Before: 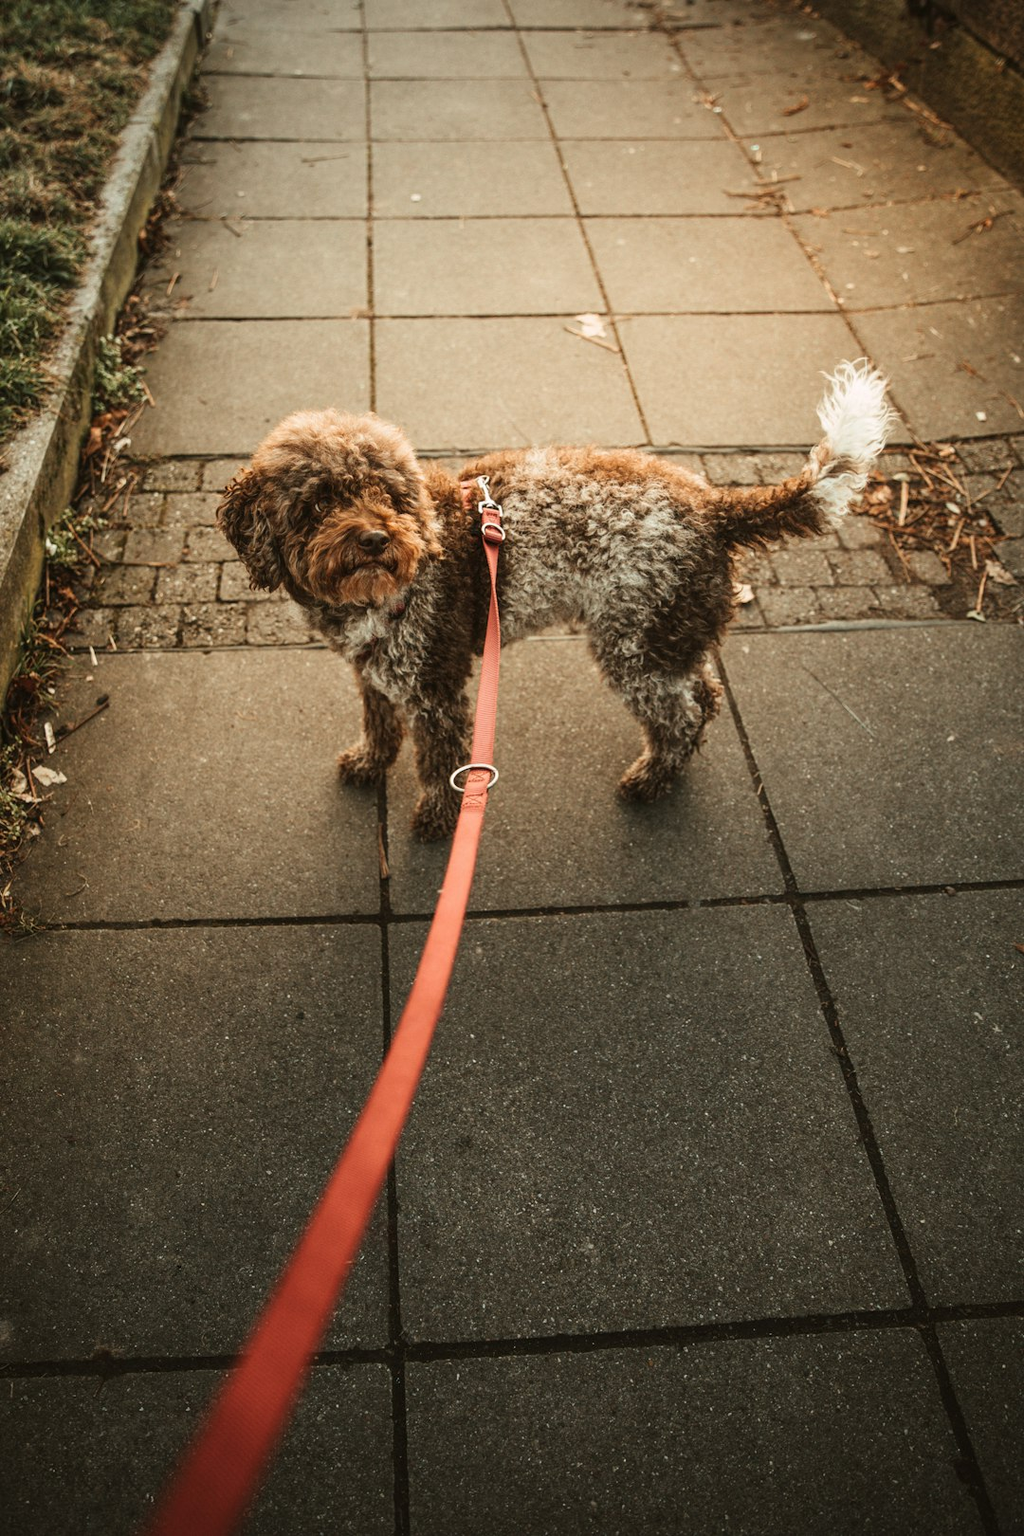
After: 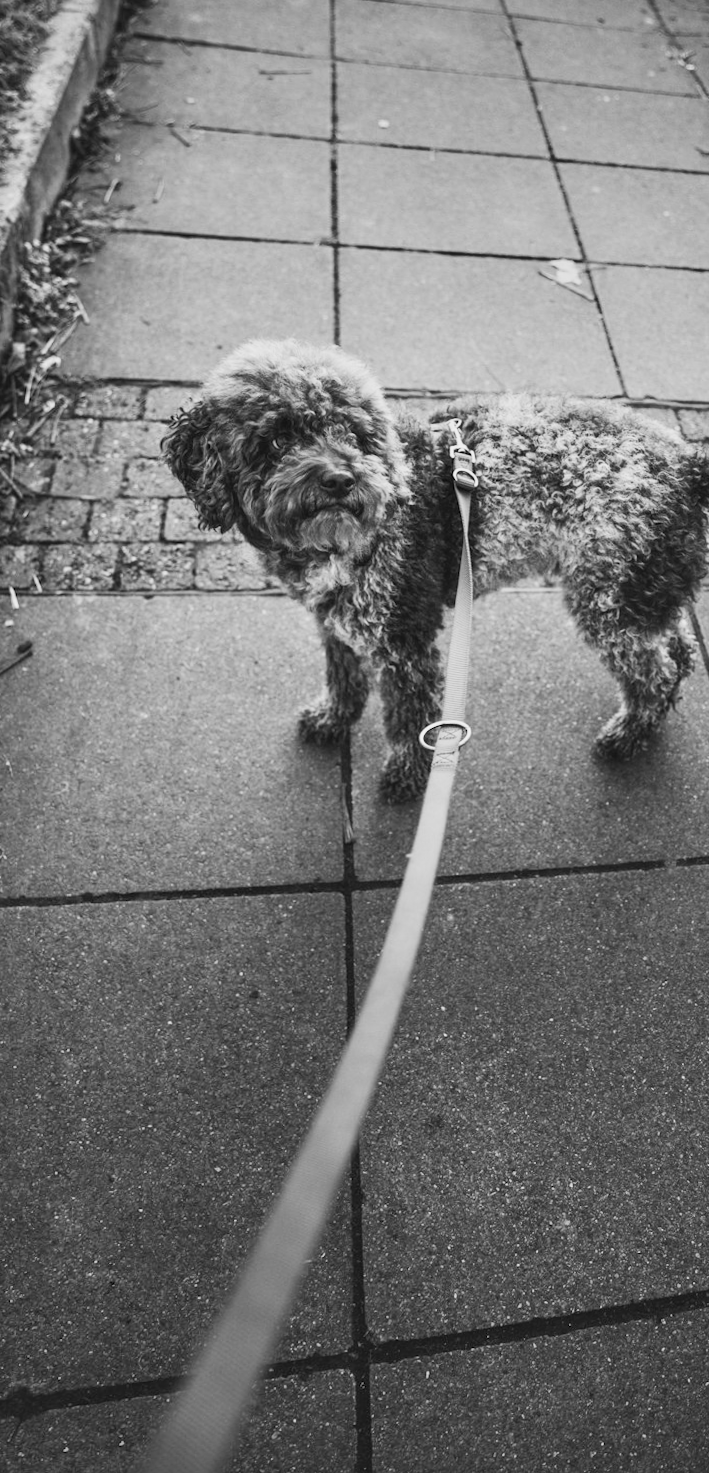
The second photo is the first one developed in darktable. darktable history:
shadows and highlights: white point adjustment -3.64, highlights -63.34, highlights color adjustment 42%, soften with gaussian
monochrome: on, module defaults
crop and rotate: left 8.786%, right 24.548%
contrast brightness saturation: contrast 0.24, brightness 0.26, saturation 0.39
rotate and perspective: rotation -0.013°, lens shift (vertical) -0.027, lens shift (horizontal) 0.178, crop left 0.016, crop right 0.989, crop top 0.082, crop bottom 0.918
